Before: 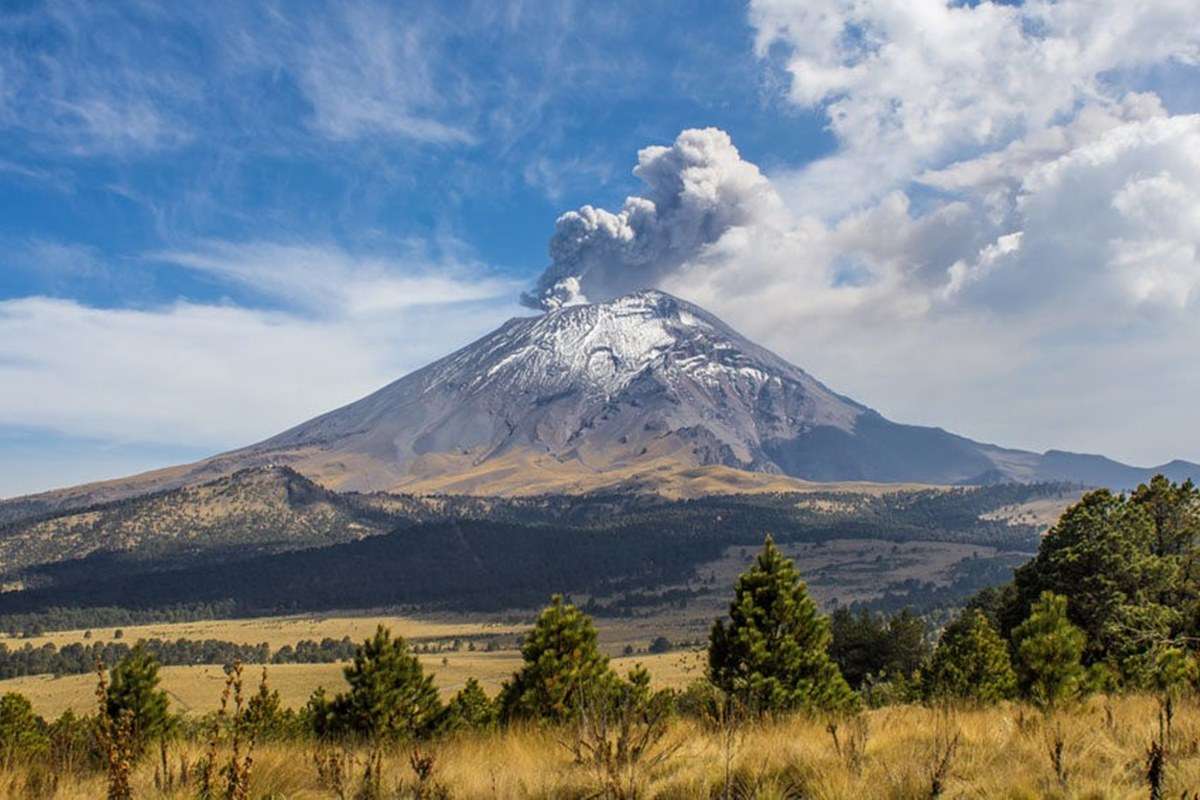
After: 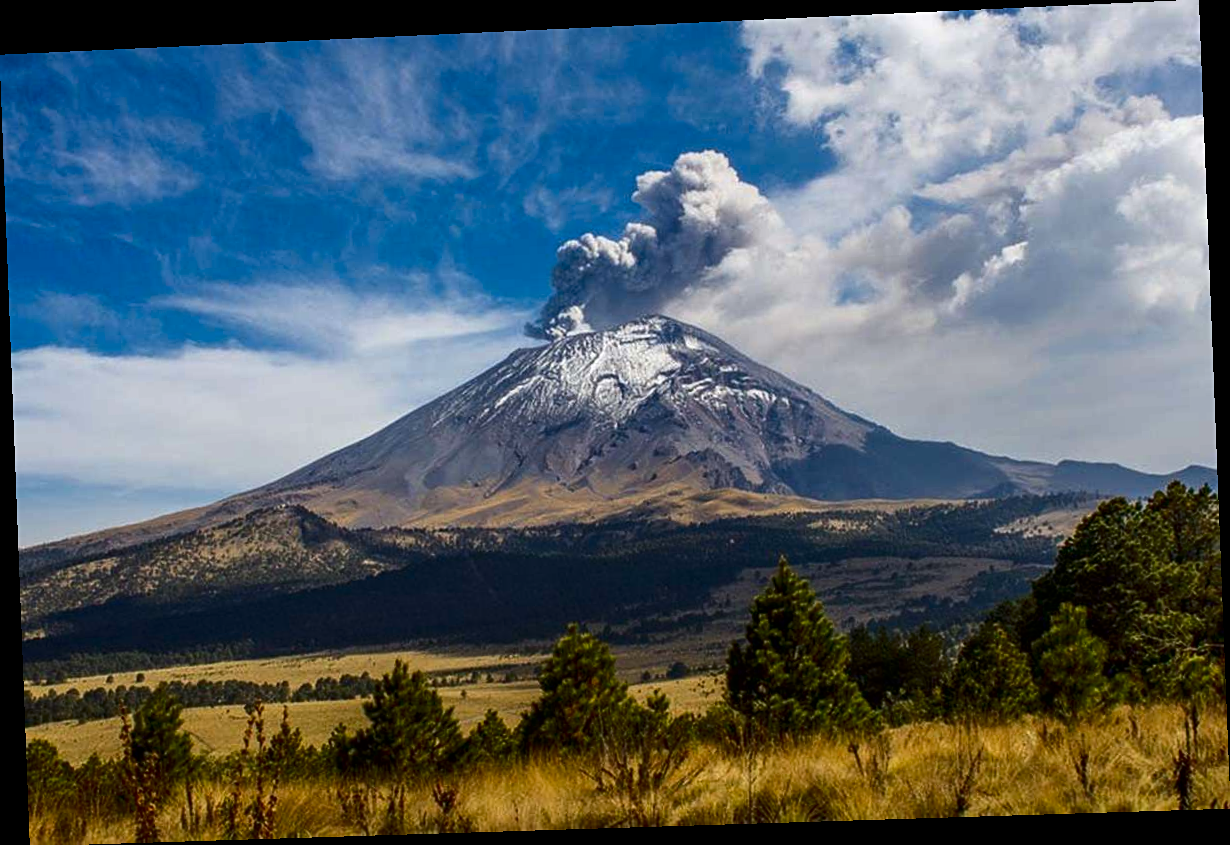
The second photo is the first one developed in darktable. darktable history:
rotate and perspective: rotation -2.22°, lens shift (horizontal) -0.022, automatic cropping off
sharpen: amount 0.2
contrast brightness saturation: contrast 0.13, brightness -0.24, saturation 0.14
